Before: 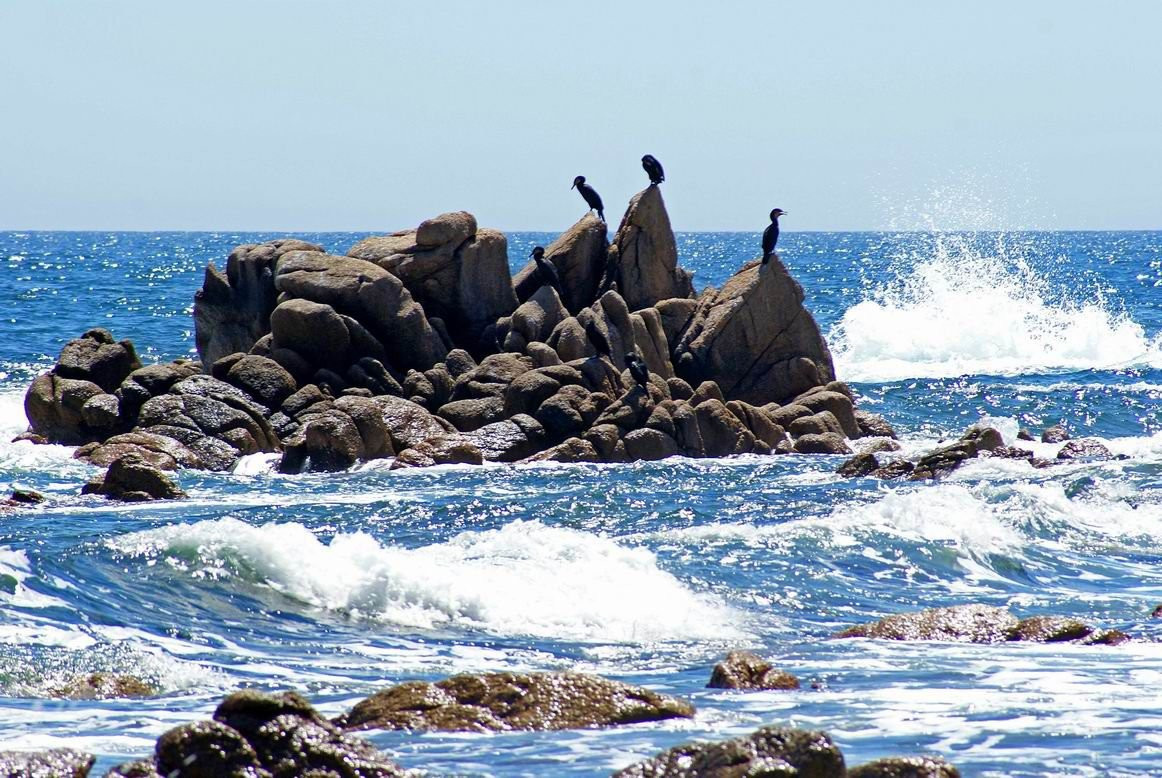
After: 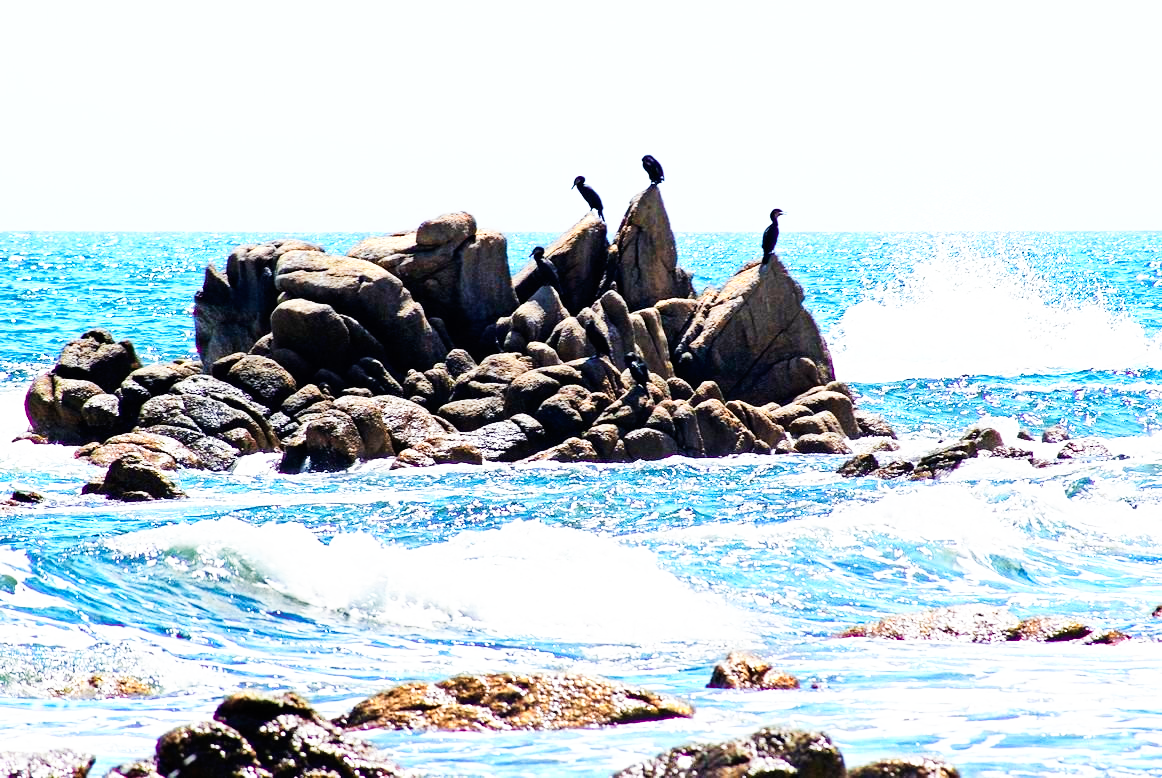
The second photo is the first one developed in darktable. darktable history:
color zones: curves: ch0 [(0.018, 0.548) (0.197, 0.654) (0.425, 0.447) (0.605, 0.658) (0.732, 0.579)]; ch1 [(0.105, 0.531) (0.224, 0.531) (0.386, 0.39) (0.618, 0.456) (0.732, 0.456) (0.956, 0.421)]; ch2 [(0.039, 0.583) (0.215, 0.465) (0.399, 0.544) (0.465, 0.548) (0.614, 0.447) (0.724, 0.43) (0.882, 0.623) (0.956, 0.632)]
base curve: curves: ch0 [(0, 0) (0.007, 0.004) (0.027, 0.03) (0.046, 0.07) (0.207, 0.54) (0.442, 0.872) (0.673, 0.972) (1, 1)], preserve colors none
white balance: emerald 1
